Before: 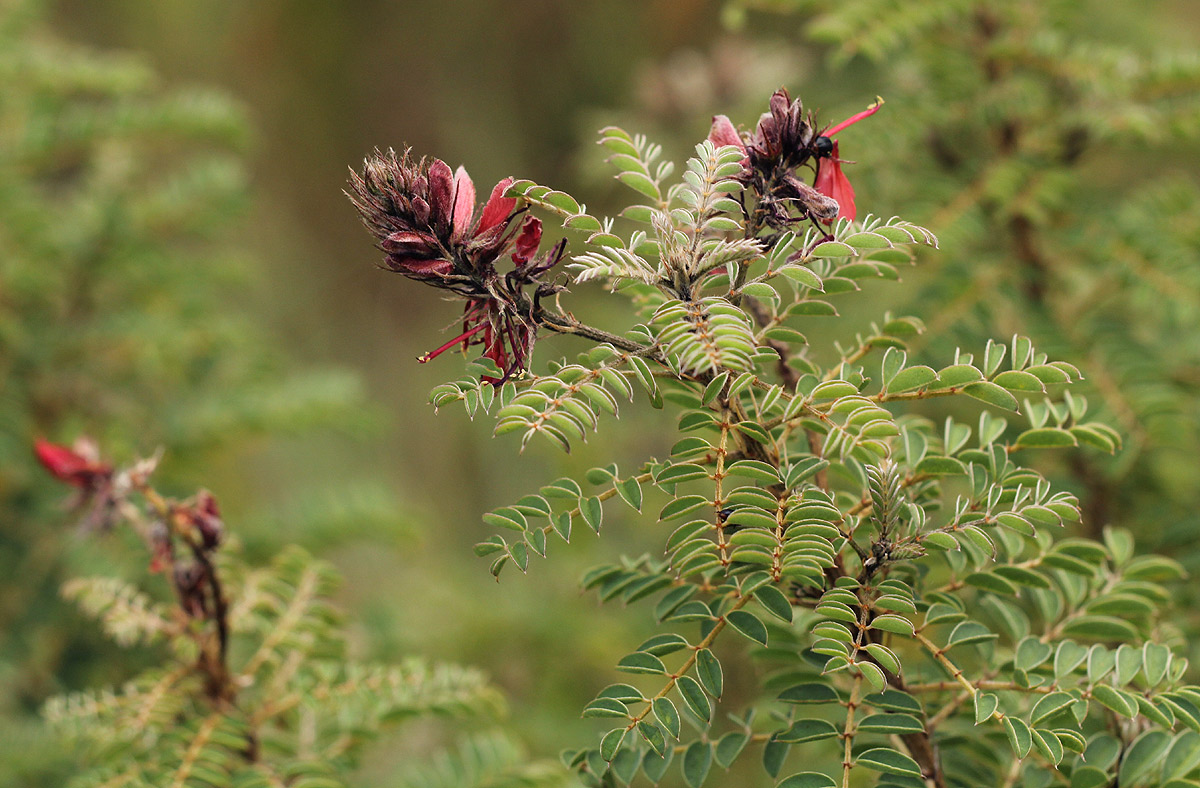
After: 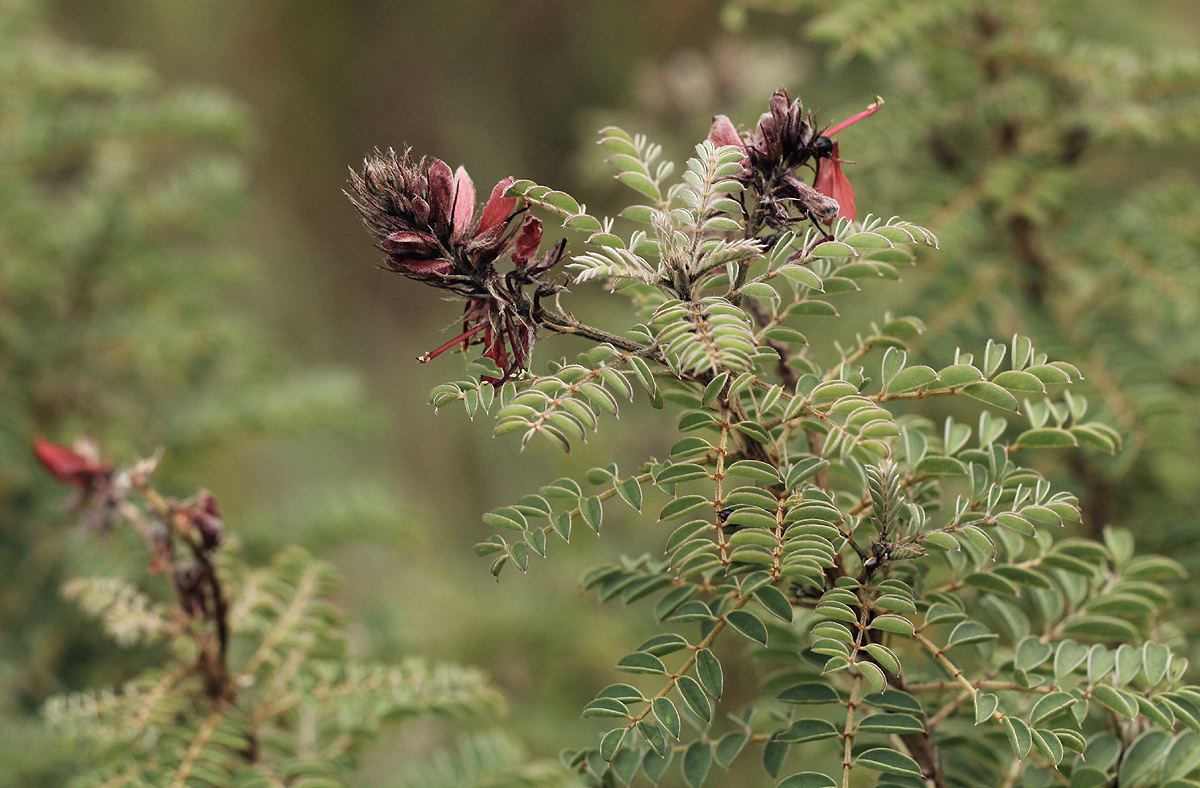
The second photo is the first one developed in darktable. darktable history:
contrast brightness saturation: contrast 0.056, brightness -0.014, saturation -0.239
